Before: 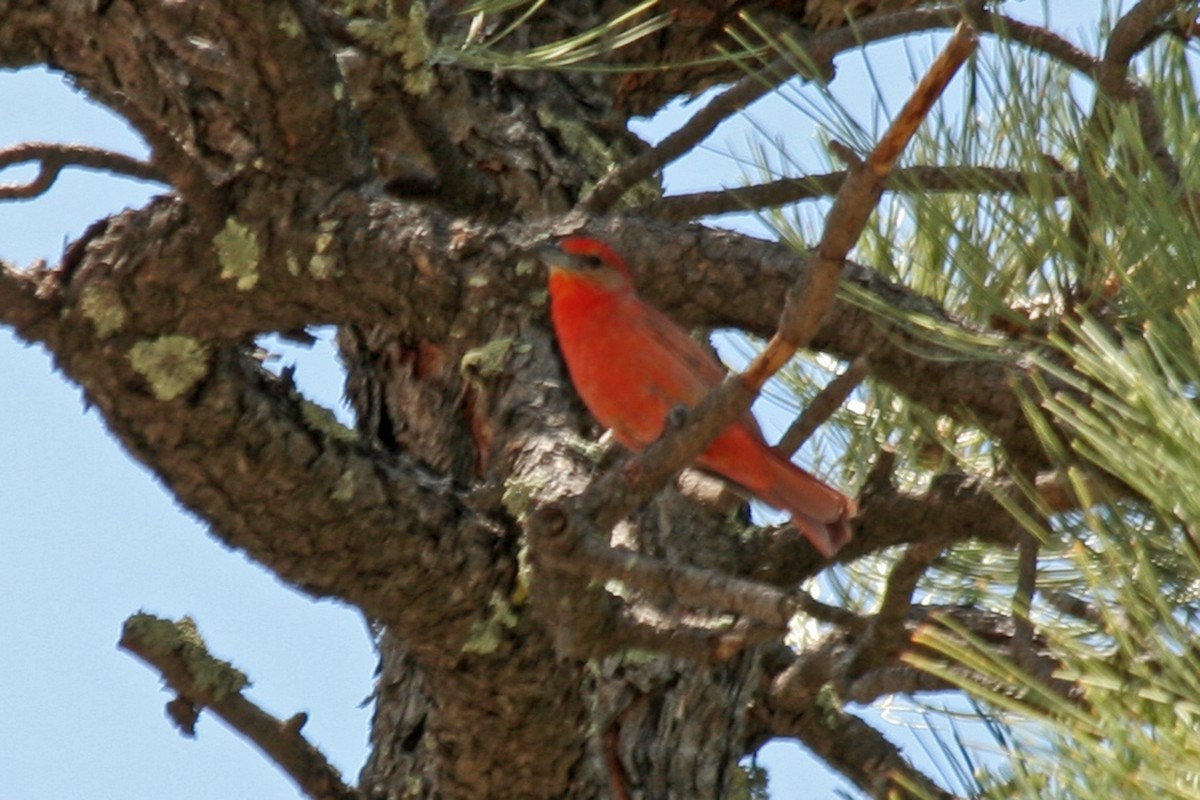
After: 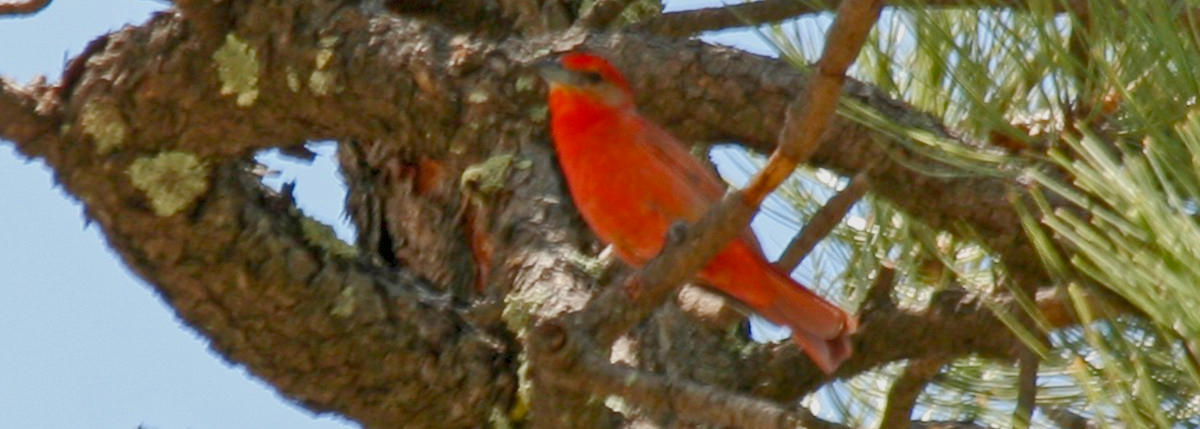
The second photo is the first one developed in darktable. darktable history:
color balance rgb: highlights gain › luminance 15.05%, perceptual saturation grading › global saturation 20%, perceptual saturation grading › highlights -25.777%, perceptual saturation grading › shadows 25.701%, contrast -29.611%
tone equalizer: -8 EV -0.398 EV, -7 EV -0.42 EV, -6 EV -0.308 EV, -5 EV -0.201 EV, -3 EV 0.209 EV, -2 EV 0.346 EV, -1 EV 0.383 EV, +0 EV 0.388 EV, edges refinement/feathering 500, mask exposure compensation -1.57 EV, preserve details no
exposure: compensate highlight preservation false
crop and rotate: top 23.228%, bottom 23.098%
